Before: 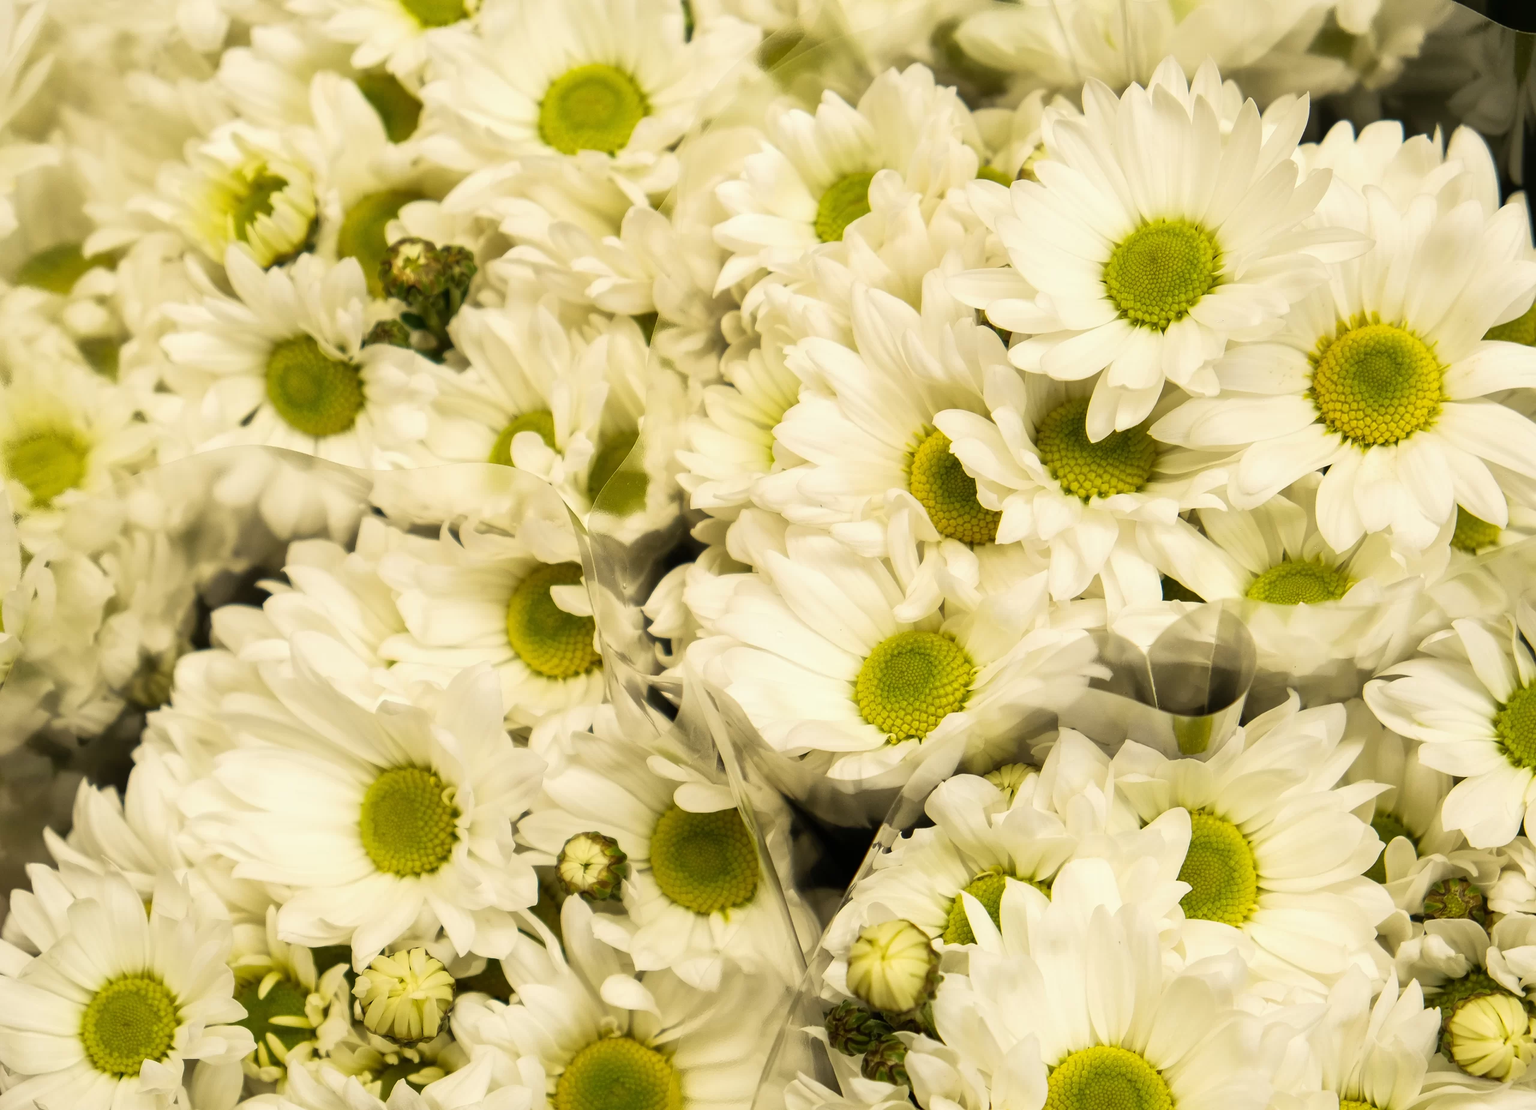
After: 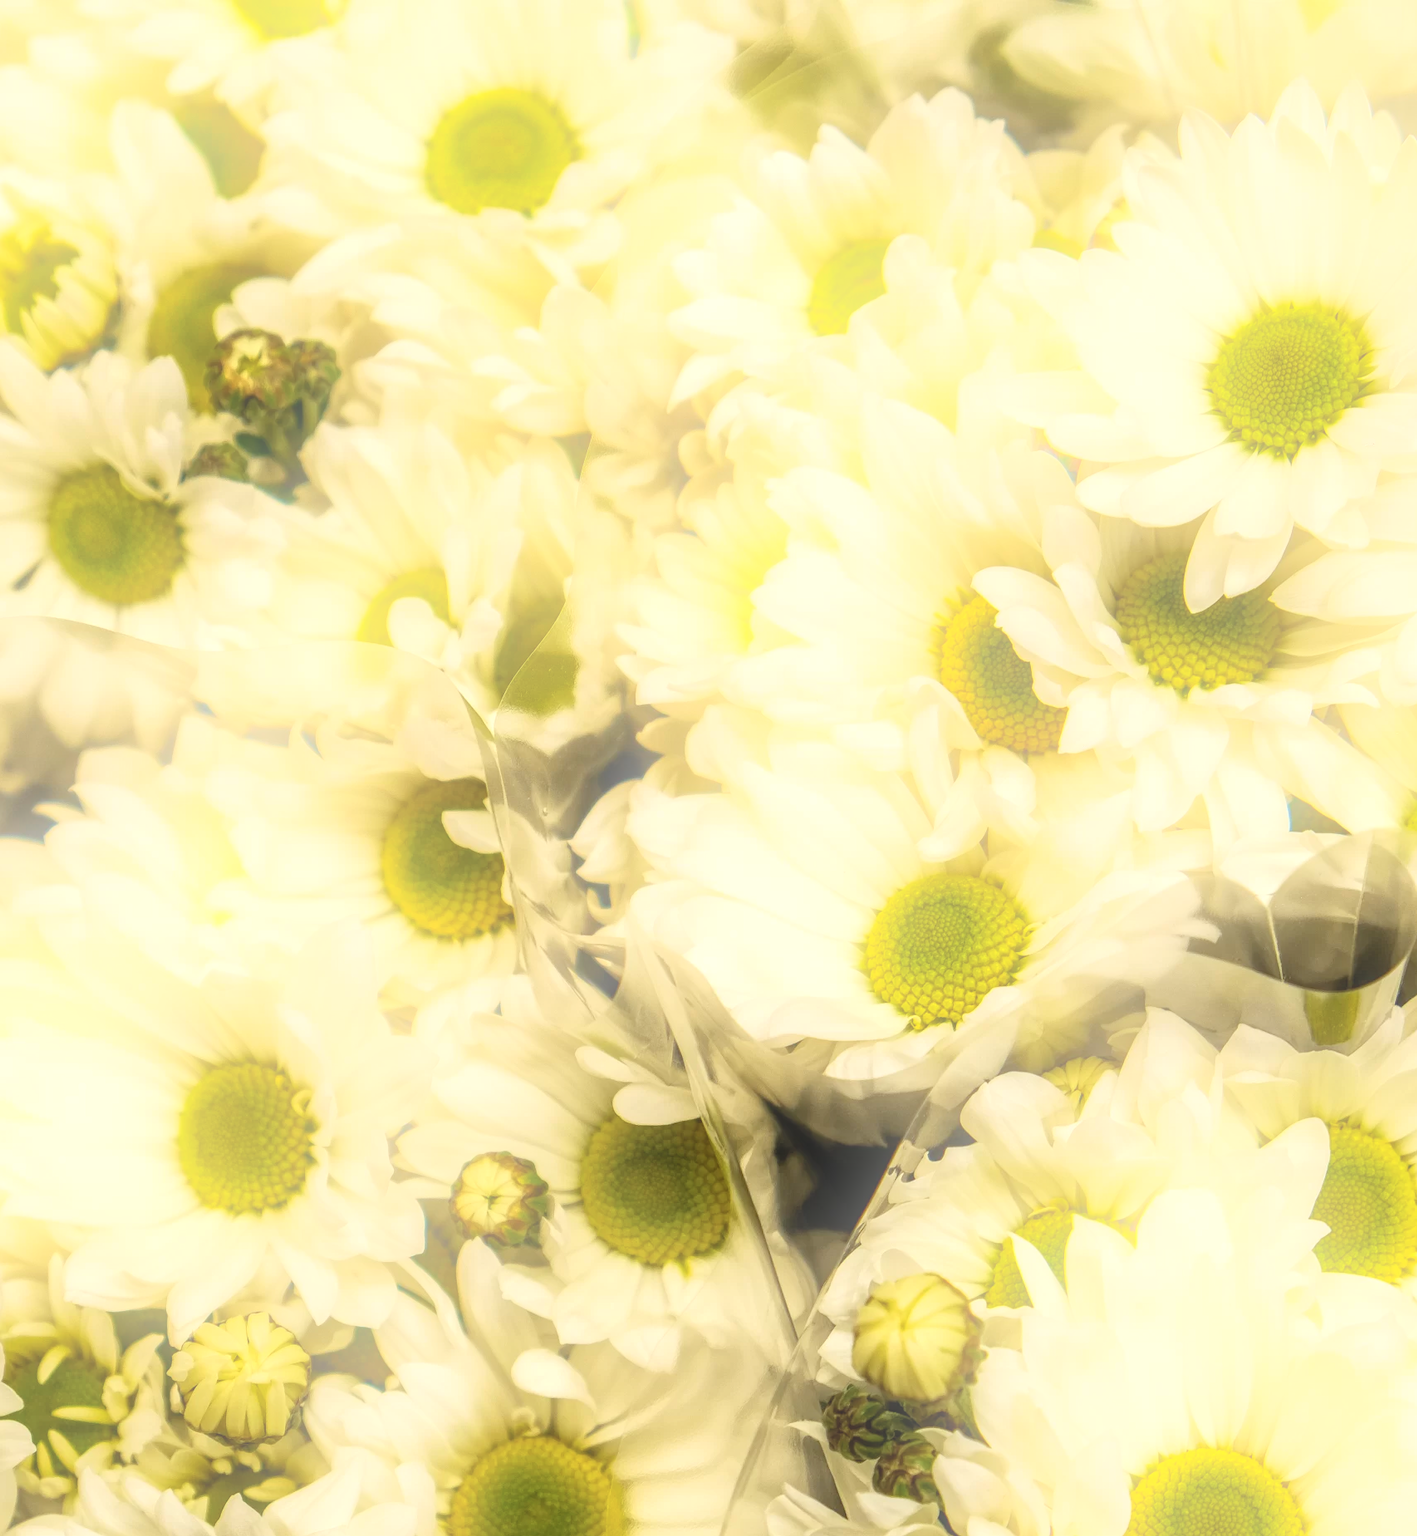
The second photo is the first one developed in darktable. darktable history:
crop and rotate: left 15.055%, right 18.278%
local contrast: detail 150%
bloom: threshold 82.5%, strength 16.25%
